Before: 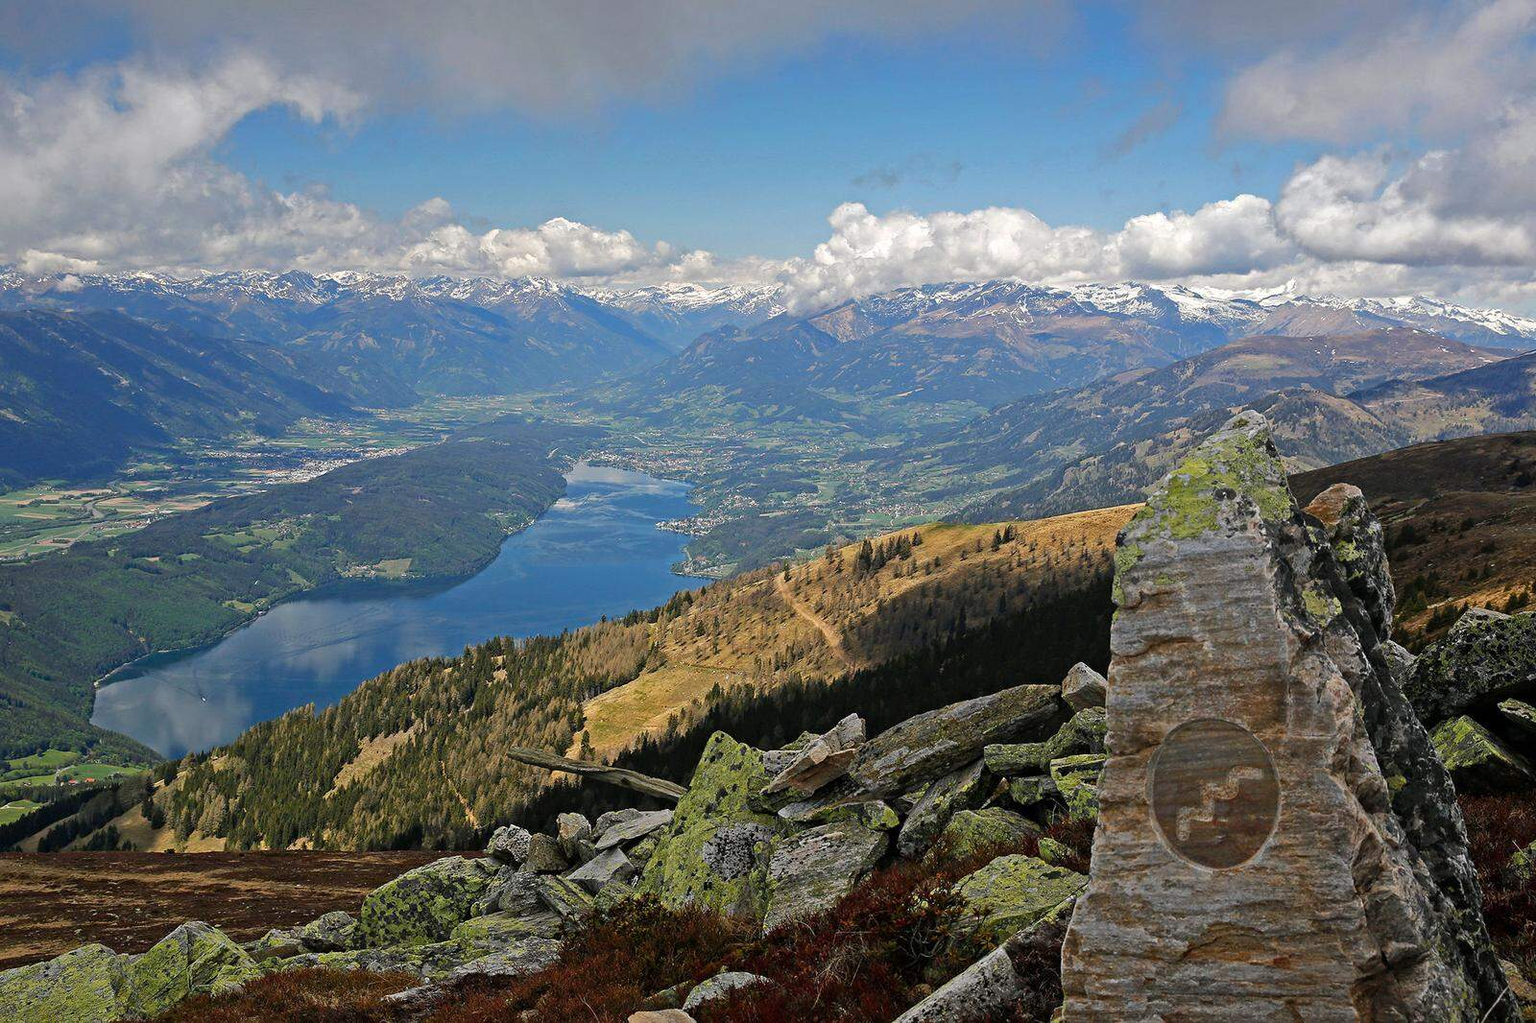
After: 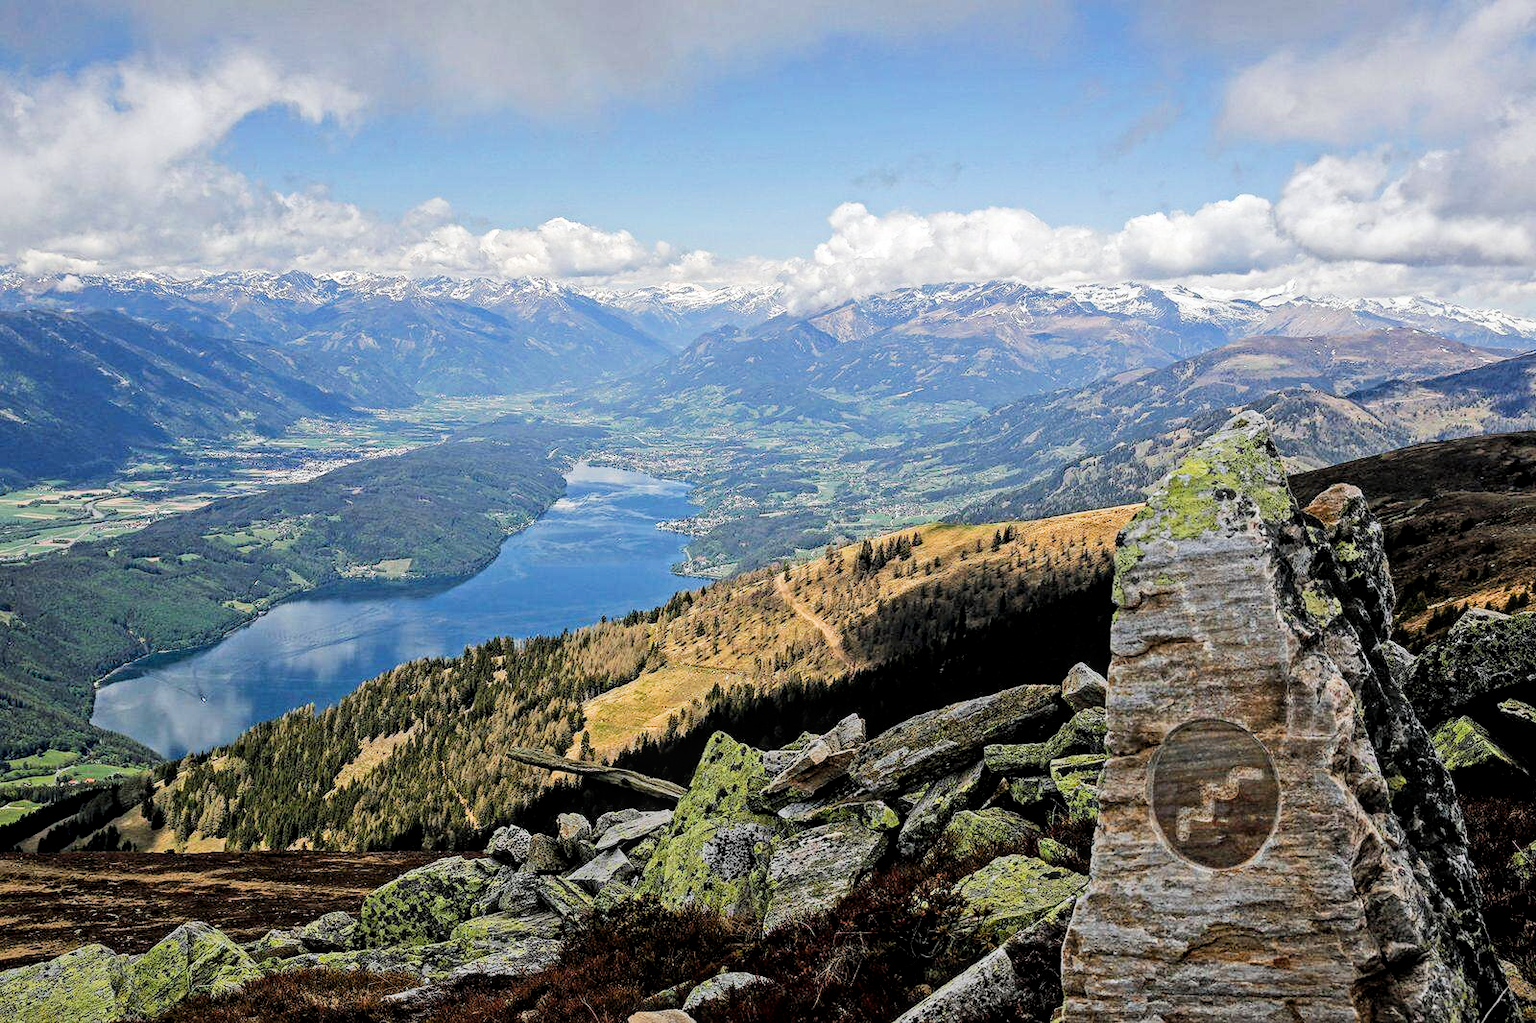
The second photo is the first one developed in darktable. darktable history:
local contrast: on, module defaults
exposure: black level correction 0, exposure 0.7 EV, compensate exposure bias true, compensate highlight preservation false
filmic rgb: black relative exposure -5 EV, hardness 2.88, contrast 1.3, highlights saturation mix -30%
white balance: red 0.988, blue 1.017
